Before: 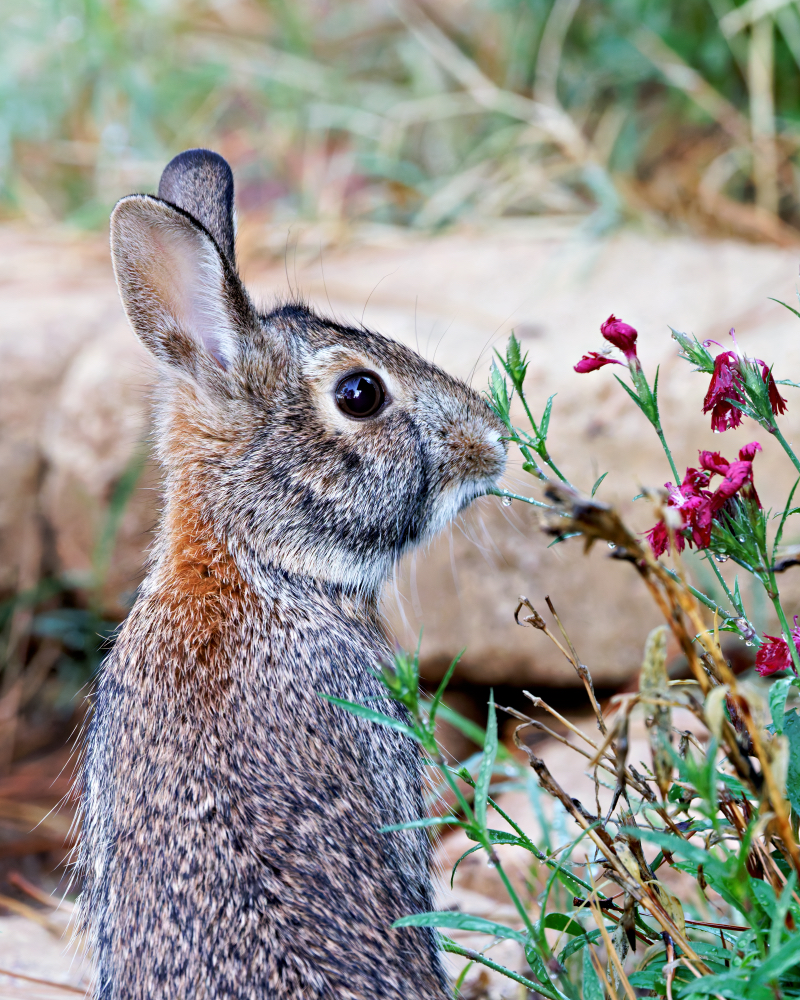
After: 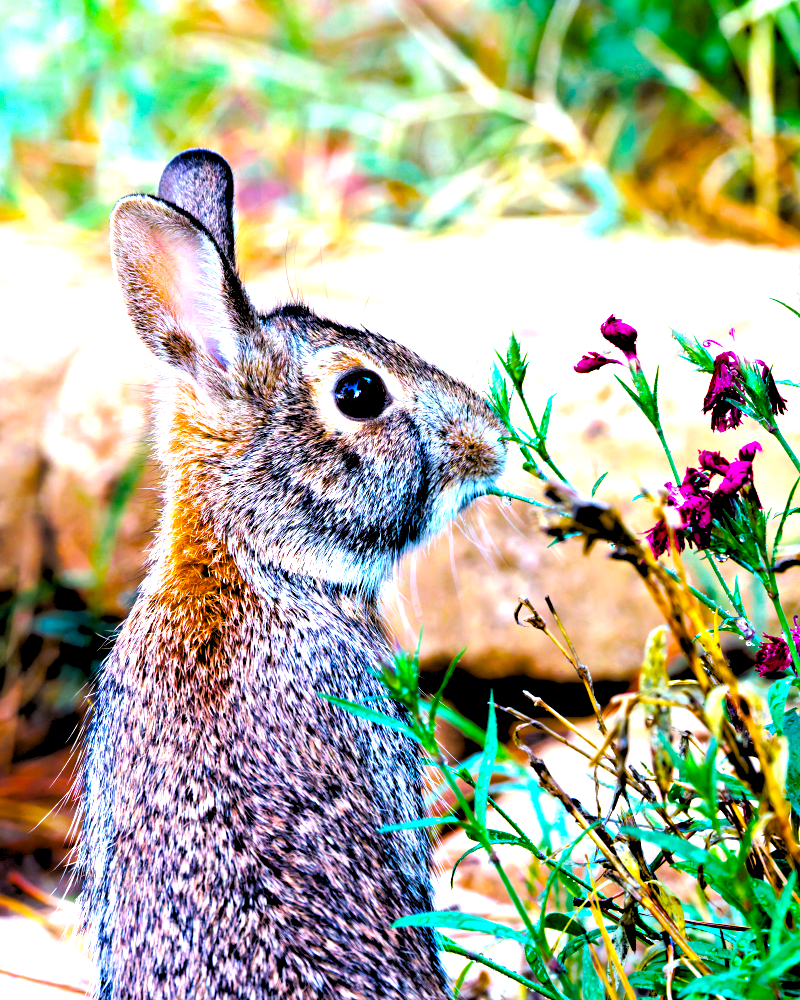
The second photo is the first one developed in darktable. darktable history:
rgb levels: levels [[0.034, 0.472, 0.904], [0, 0.5, 1], [0, 0.5, 1]]
color balance rgb: linear chroma grading › global chroma 20%, perceptual saturation grading › global saturation 65%, perceptual saturation grading › highlights 50%, perceptual saturation grading › shadows 30%, perceptual brilliance grading › global brilliance 12%, perceptual brilliance grading › highlights 15%, global vibrance 20%
